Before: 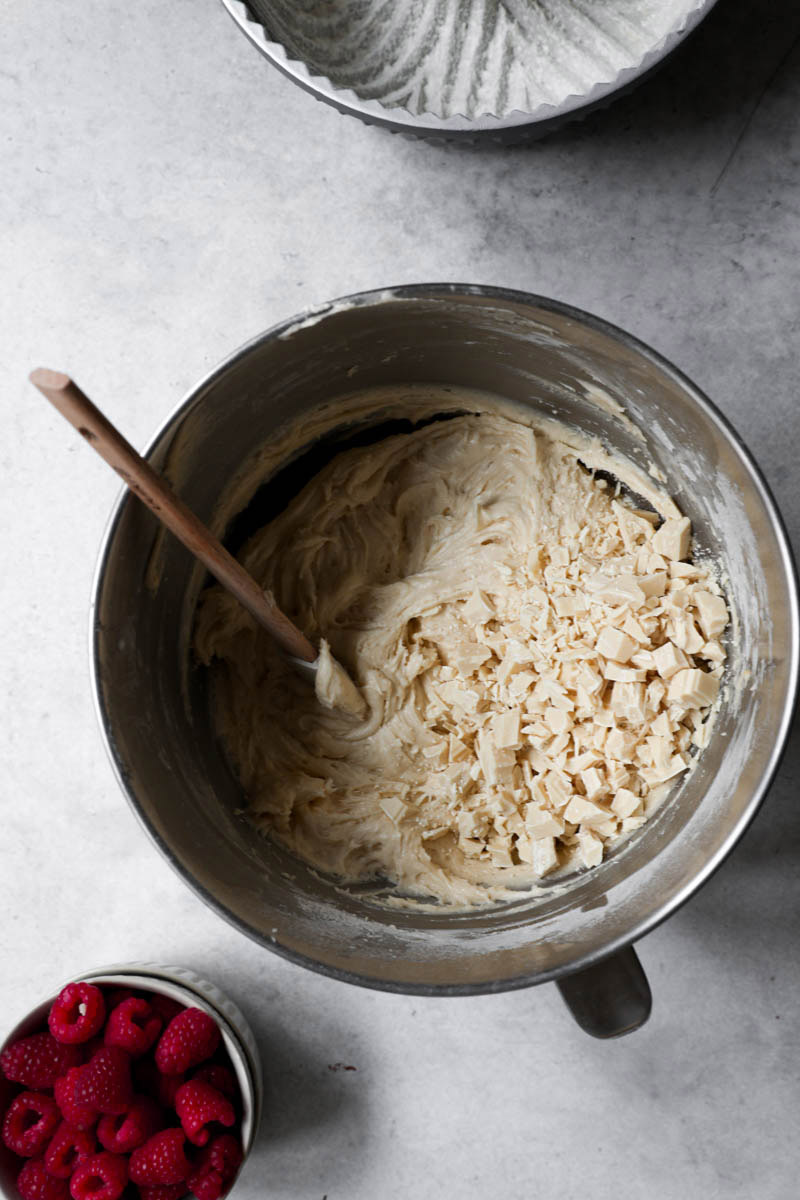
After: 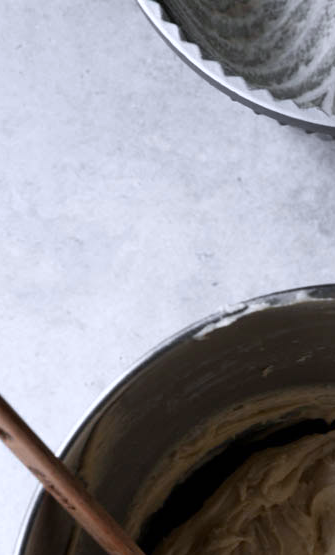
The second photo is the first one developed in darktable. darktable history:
color calibration: illuminant as shot in camera, x 0.358, y 0.373, temperature 4628.91 K
color zones: curves: ch0 [(0.25, 0.5) (0.347, 0.092) (0.75, 0.5)]; ch1 [(0.25, 0.5) (0.33, 0.51) (0.75, 0.5)]
crop and rotate: left 10.817%, top 0.062%, right 47.194%, bottom 53.626%
